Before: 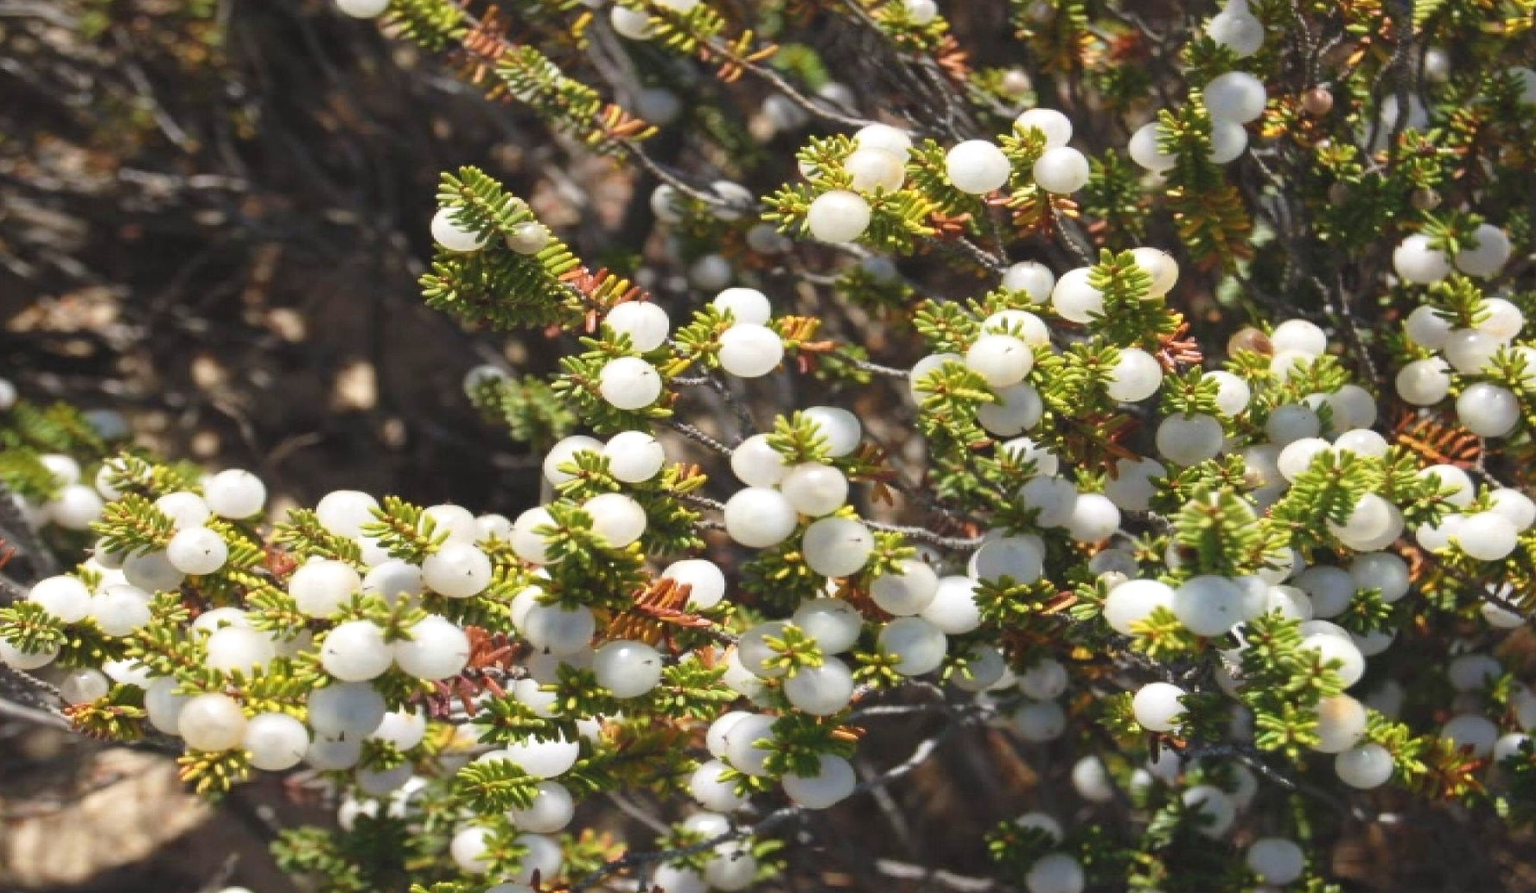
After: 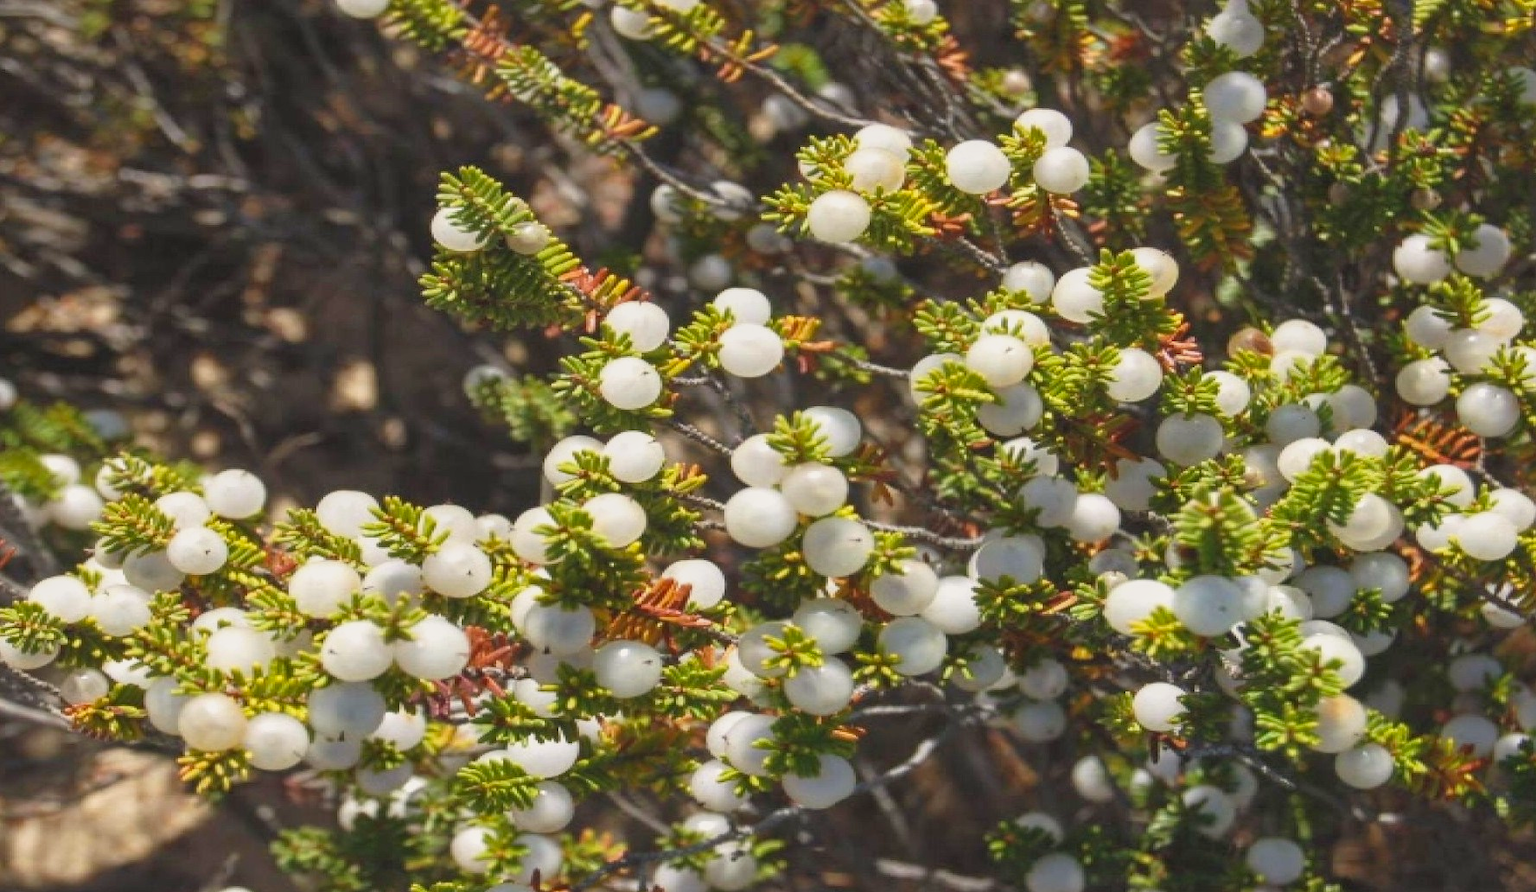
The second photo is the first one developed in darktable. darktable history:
shadows and highlights: shadows 42.76, highlights 6.62
color correction: highlights a* 0.592, highlights b* 2.88, saturation 1.1
exposure: exposure -0.158 EV, compensate highlight preservation false
local contrast: detail 109%
